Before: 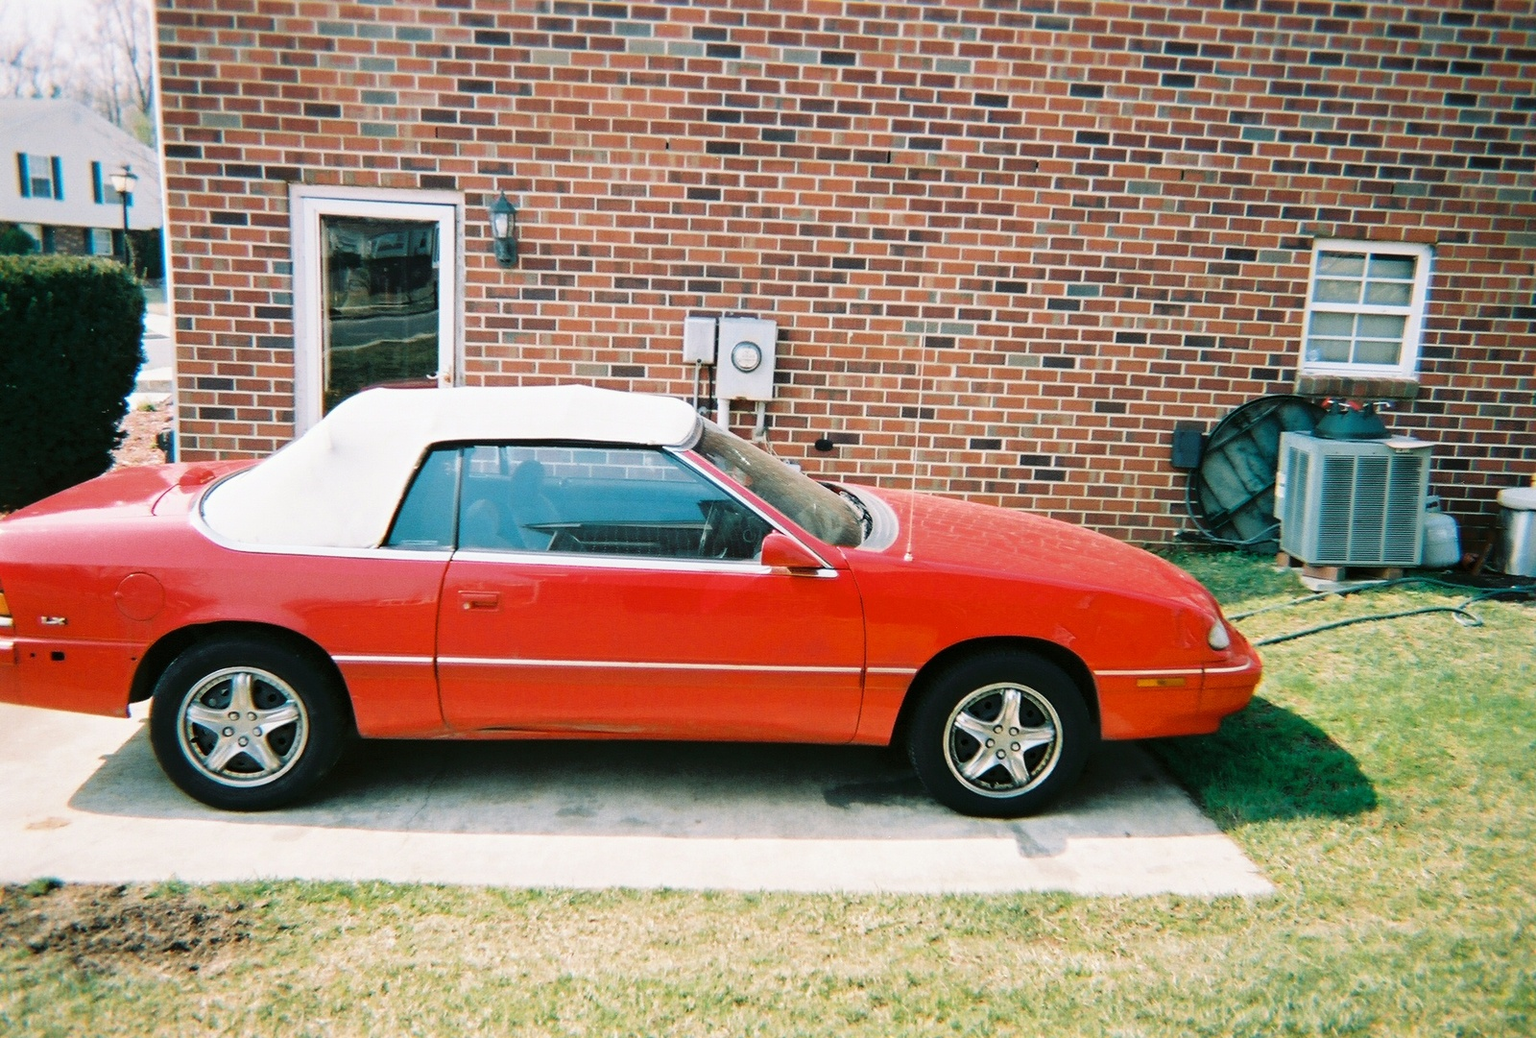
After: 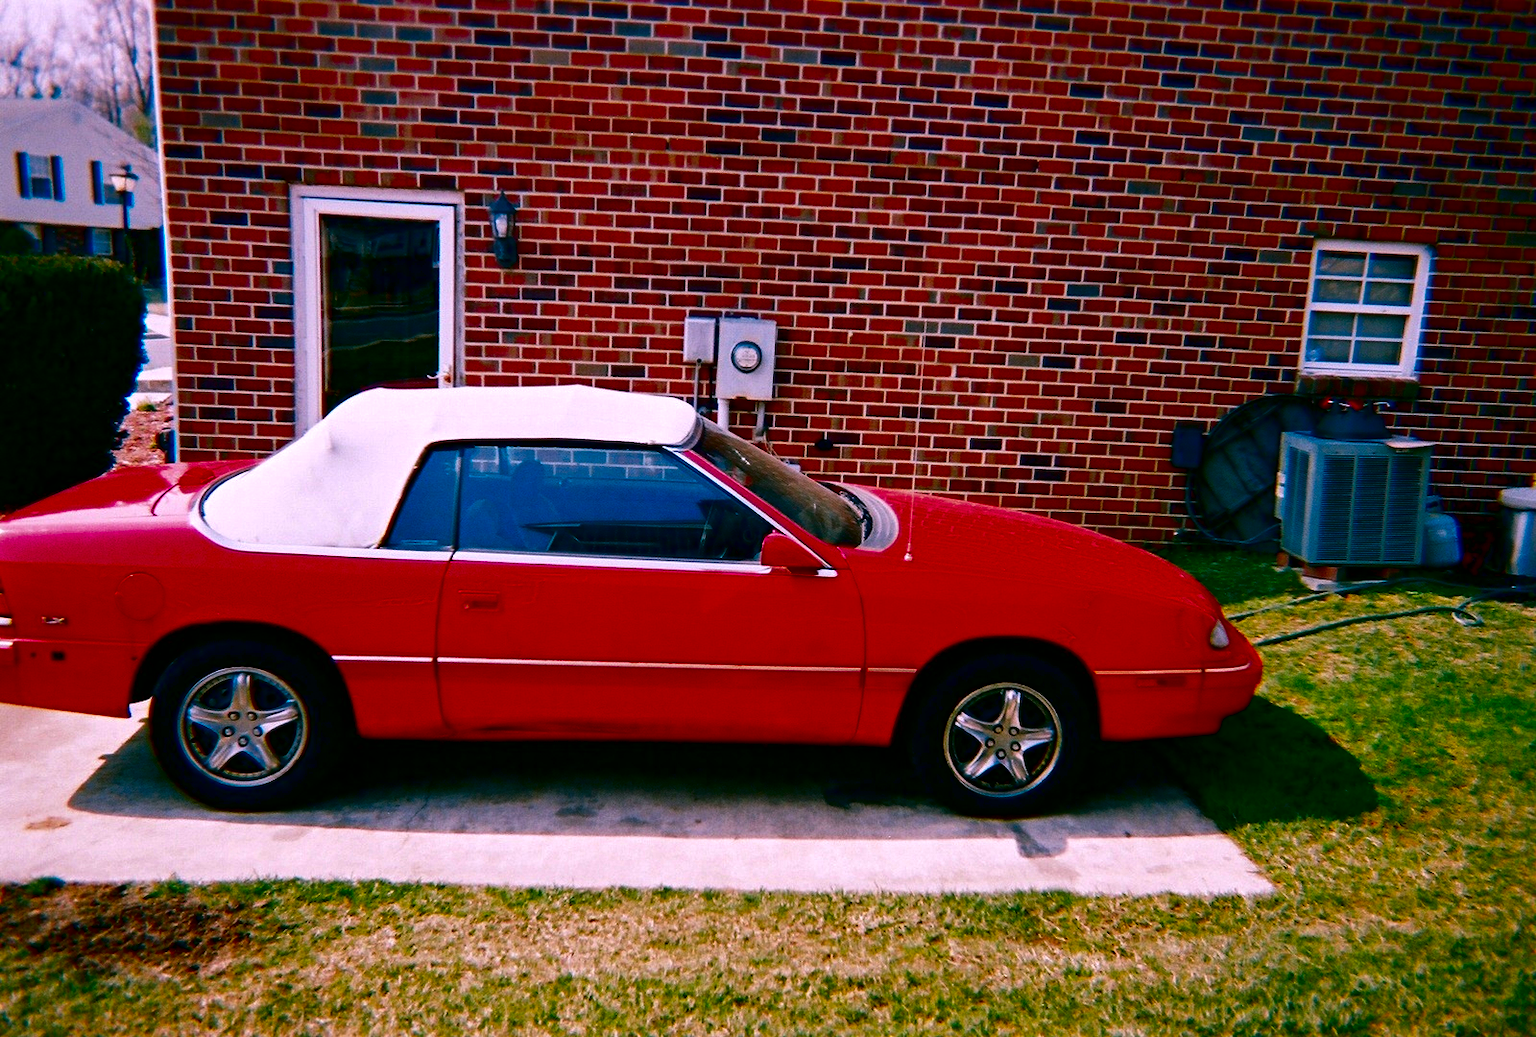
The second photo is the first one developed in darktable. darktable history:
white balance: red 1.05, blue 1.072
contrast brightness saturation: brightness -1, saturation 1
